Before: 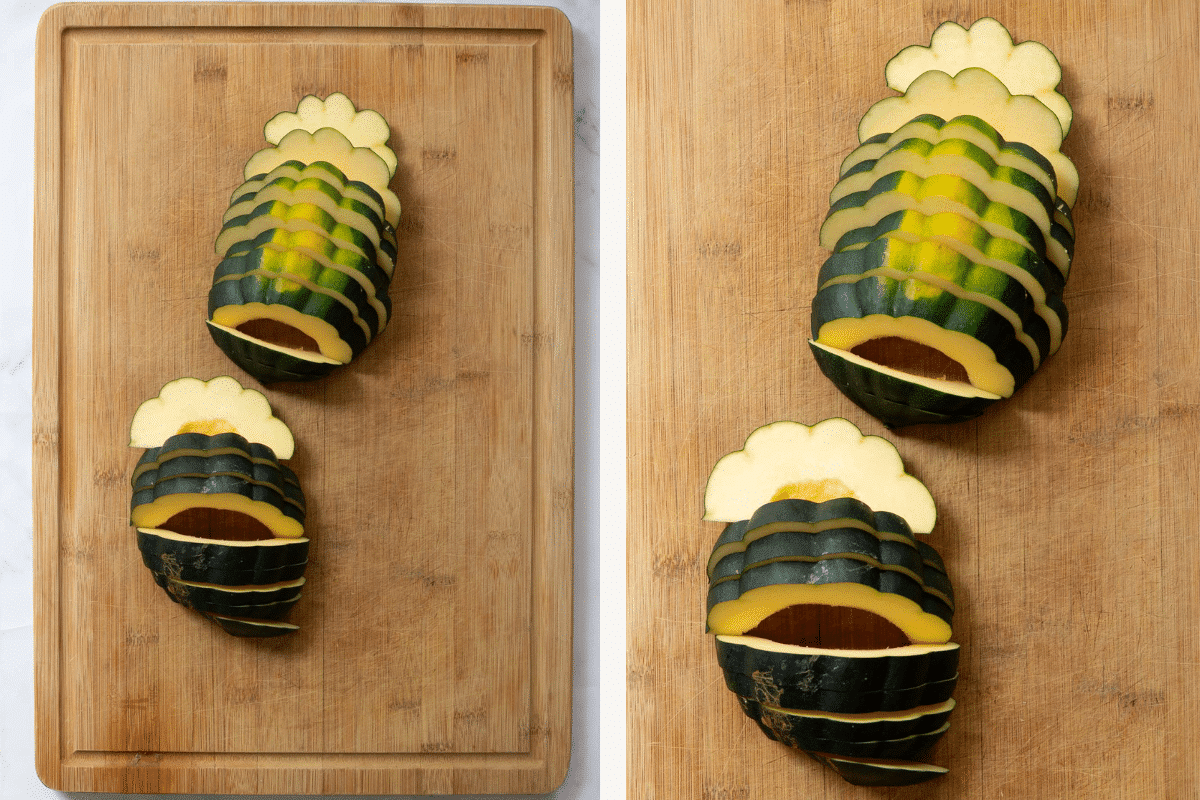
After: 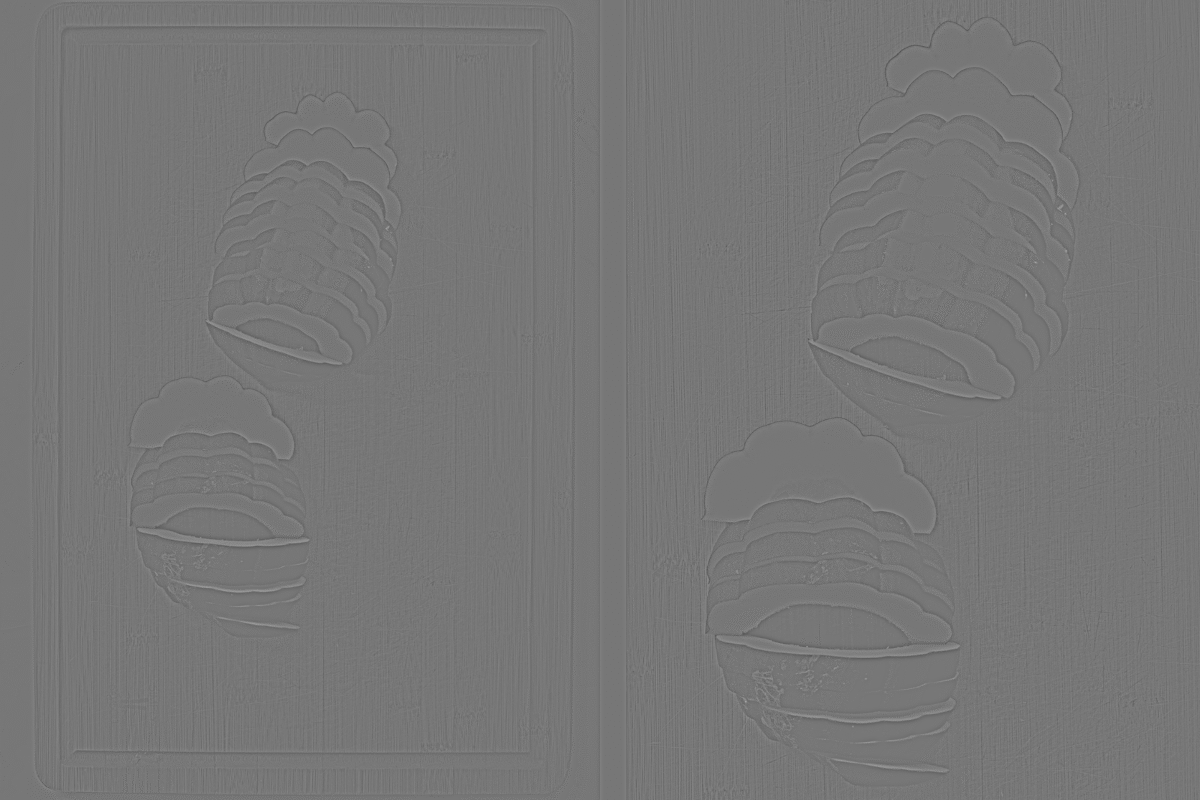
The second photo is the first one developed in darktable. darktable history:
contrast equalizer: octaves 7, y [[0.5, 0.502, 0.506, 0.511, 0.52, 0.537], [0.5 ×6], [0.505, 0.509, 0.518, 0.534, 0.553, 0.561], [0 ×6], [0 ×6]]
highpass: sharpness 5.84%, contrast boost 8.44%
